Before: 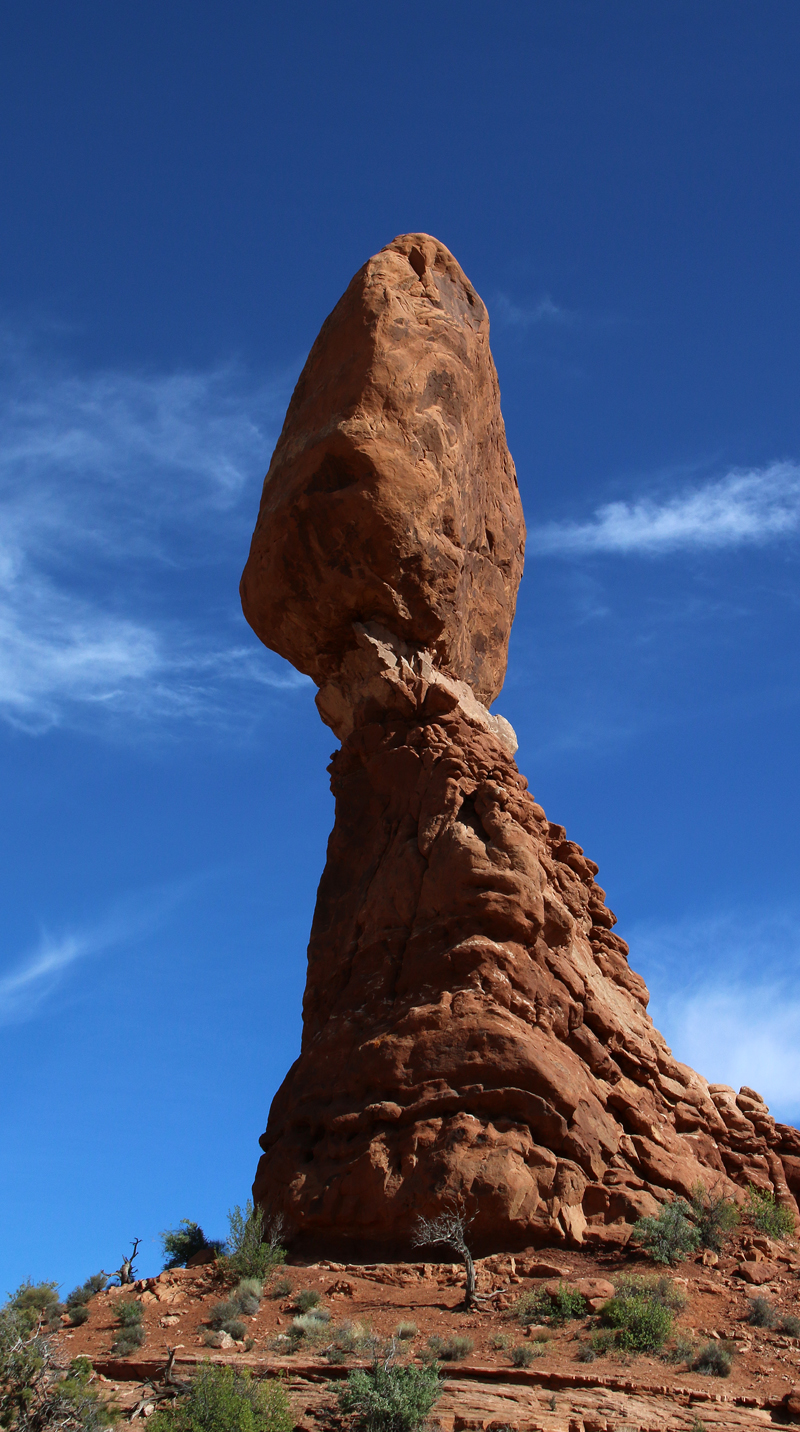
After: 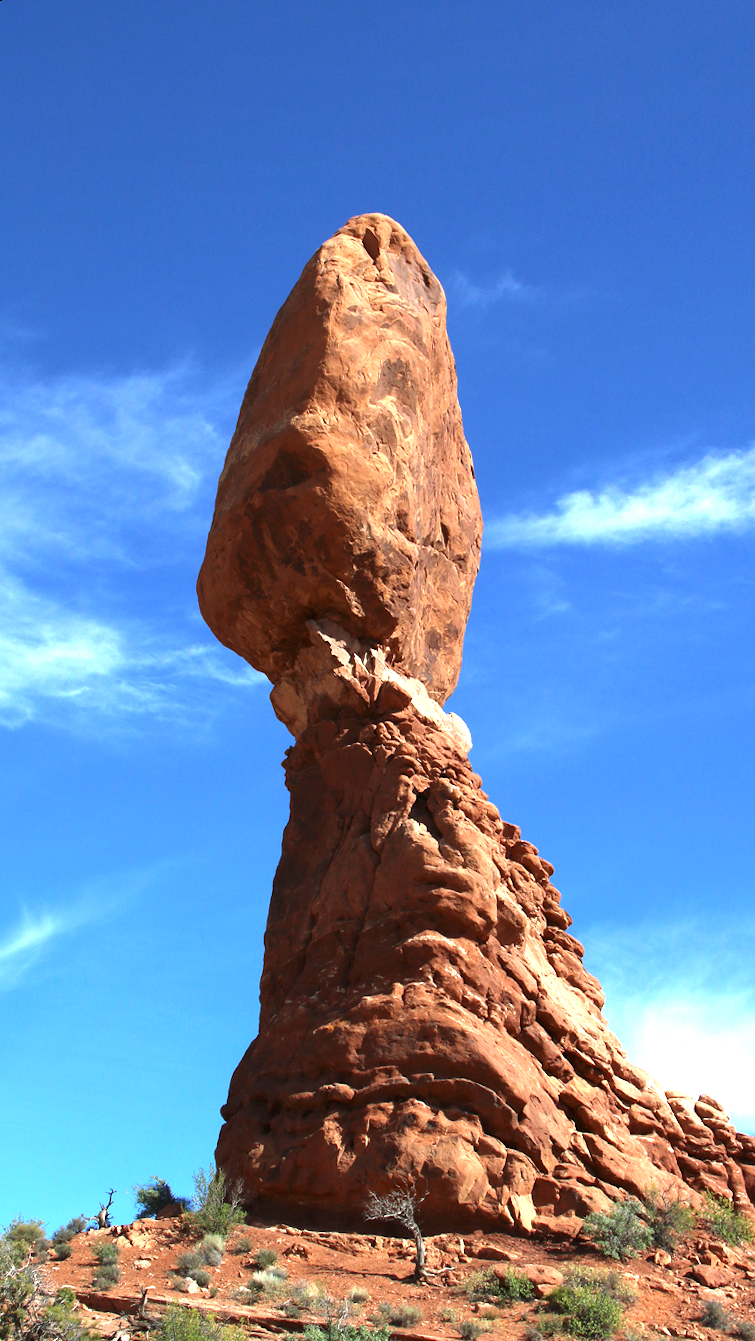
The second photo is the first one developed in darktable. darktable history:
rotate and perspective: rotation 0.062°, lens shift (vertical) 0.115, lens shift (horizontal) -0.133, crop left 0.047, crop right 0.94, crop top 0.061, crop bottom 0.94
exposure: black level correction 0, exposure 0.7 EV, compensate exposure bias true, compensate highlight preservation false
shadows and highlights: radius 331.84, shadows 53.55, highlights -100, compress 94.63%, highlights color adjustment 73.23%, soften with gaussian
